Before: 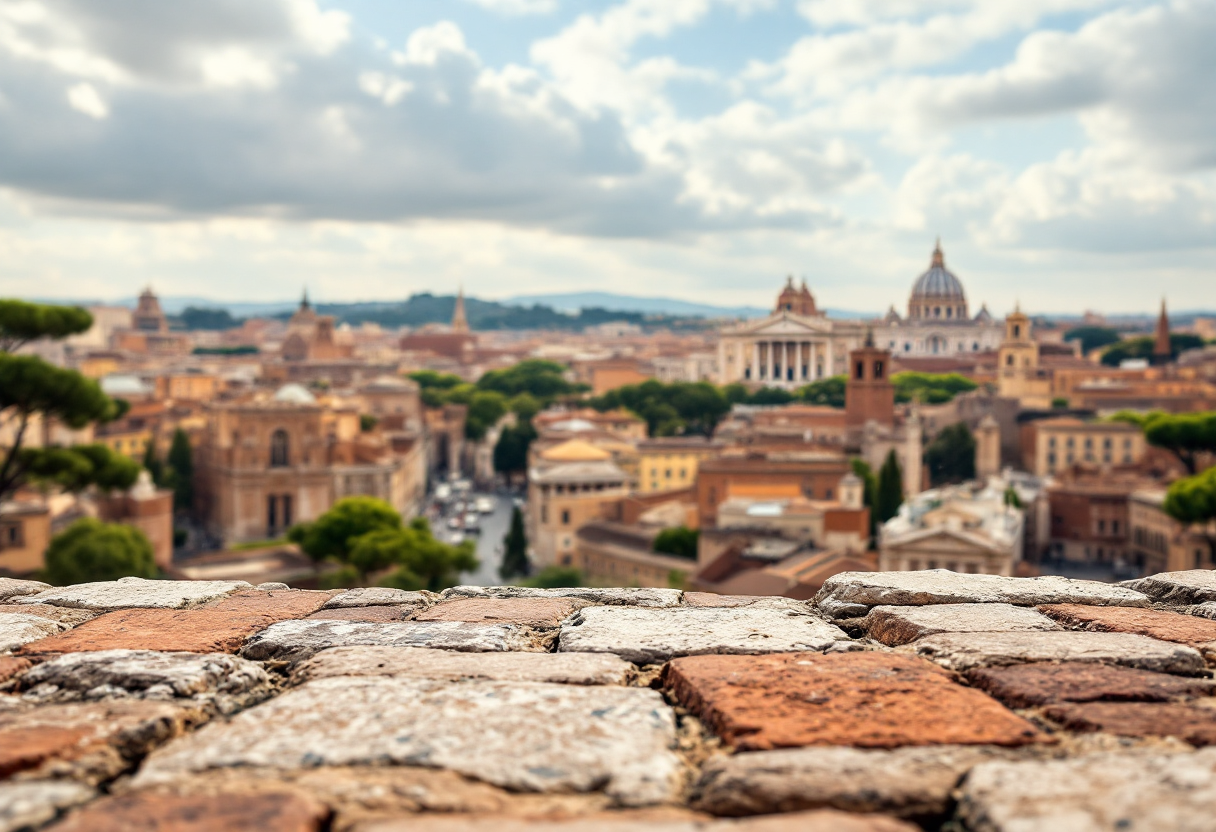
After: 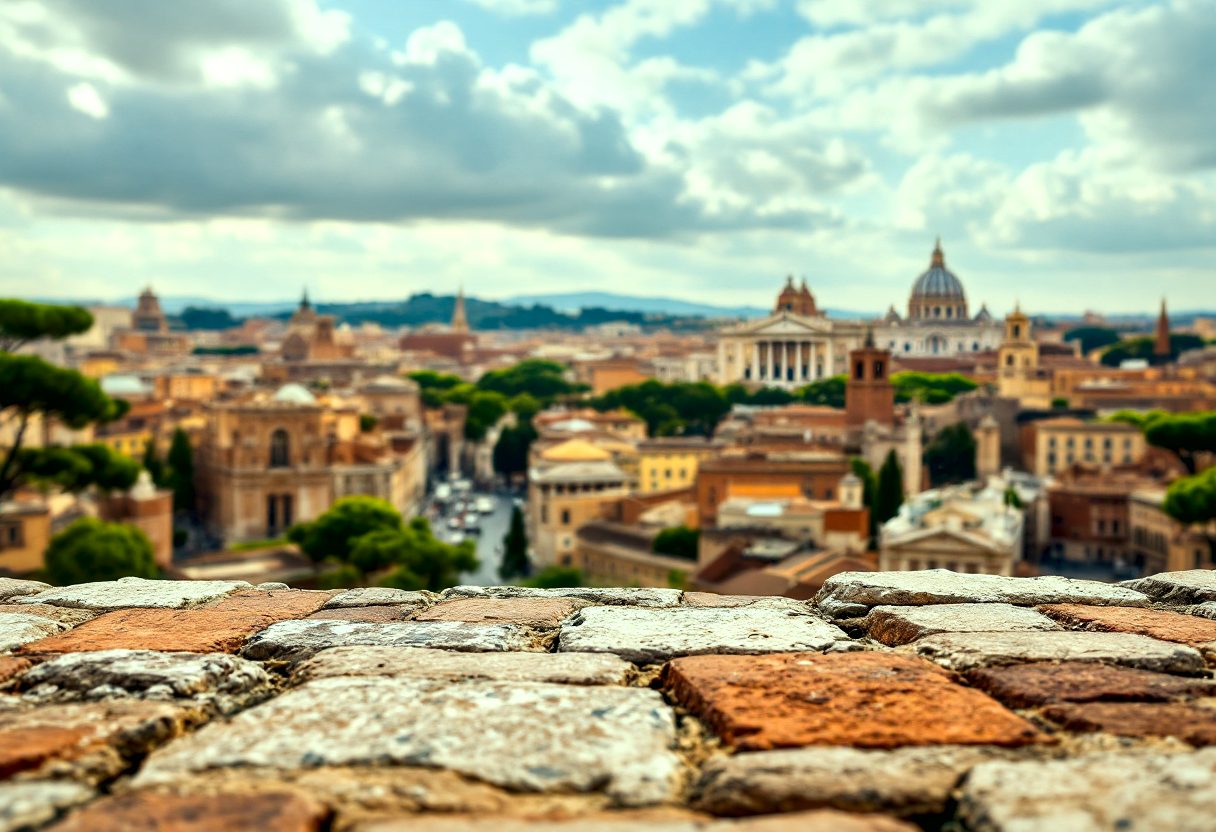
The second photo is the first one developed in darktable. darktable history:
color correction: highlights a* -7.33, highlights b* 1.26, shadows a* -3.55, saturation 1.4
contrast brightness saturation: contrast 0.03, brightness -0.04
local contrast: mode bilateral grid, contrast 50, coarseness 50, detail 150%, midtone range 0.2
